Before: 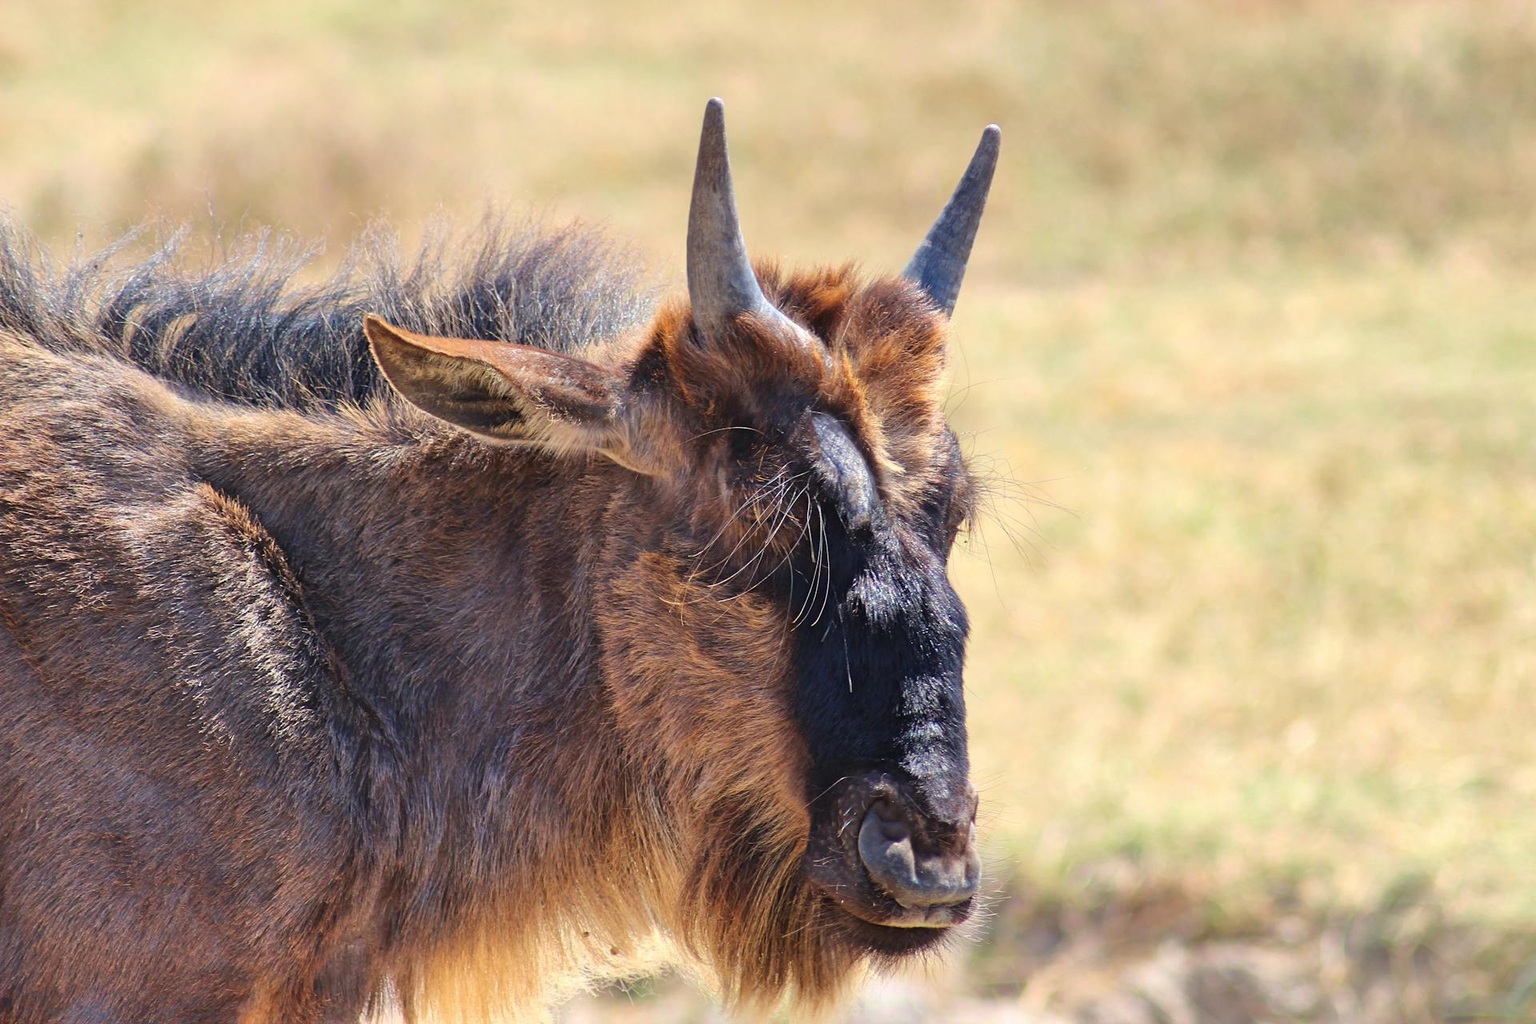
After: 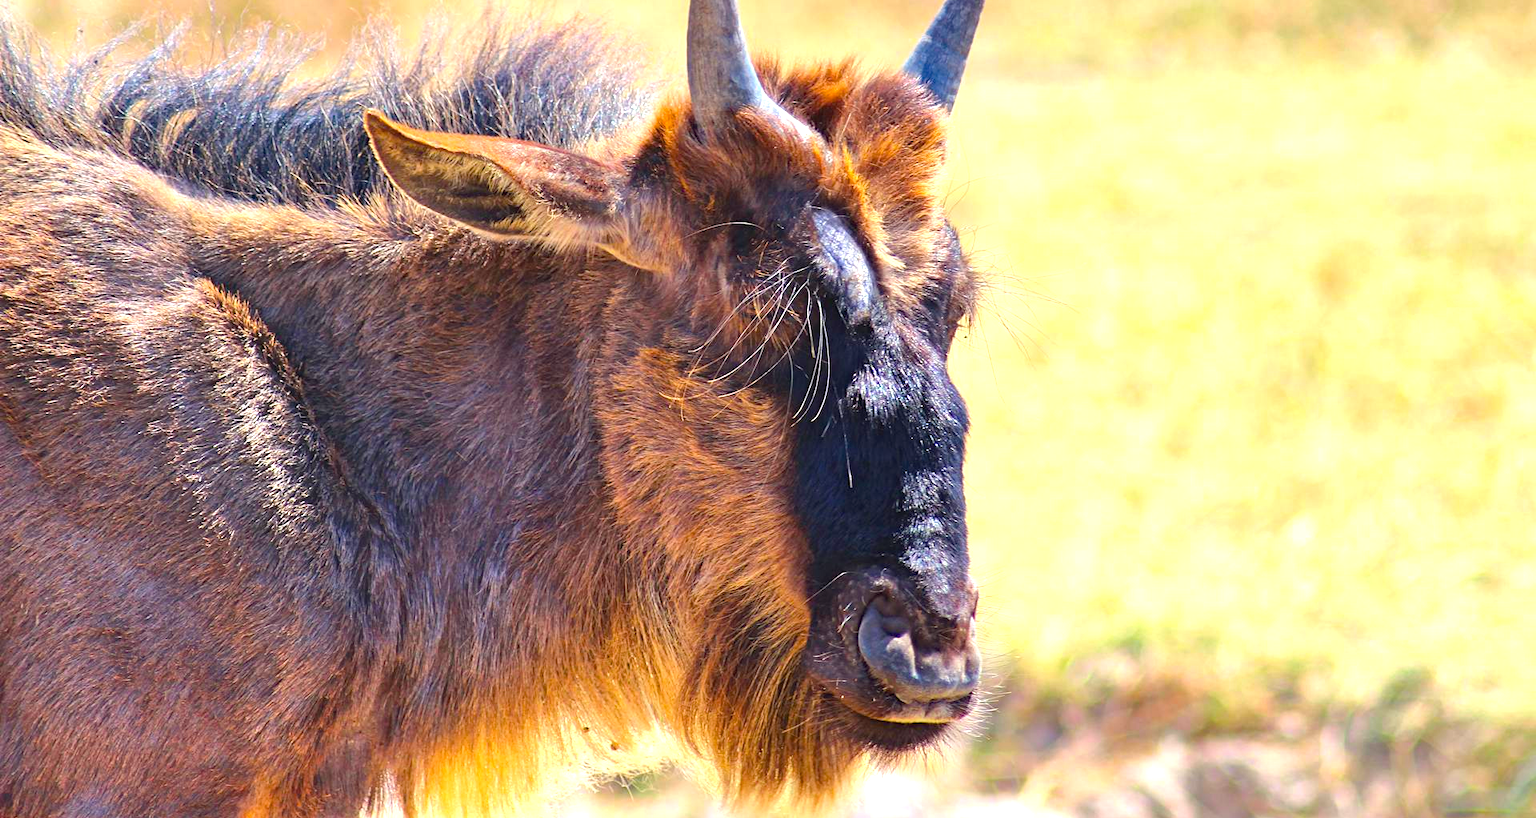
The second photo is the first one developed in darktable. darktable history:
color balance rgb: linear chroma grading › global chroma 6.745%, perceptual saturation grading › global saturation 19.362%, global vibrance 20%
exposure: black level correction 0, exposure 0.688 EV, compensate highlight preservation false
haze removal: compatibility mode true, adaptive false
crop and rotate: top 20.057%
